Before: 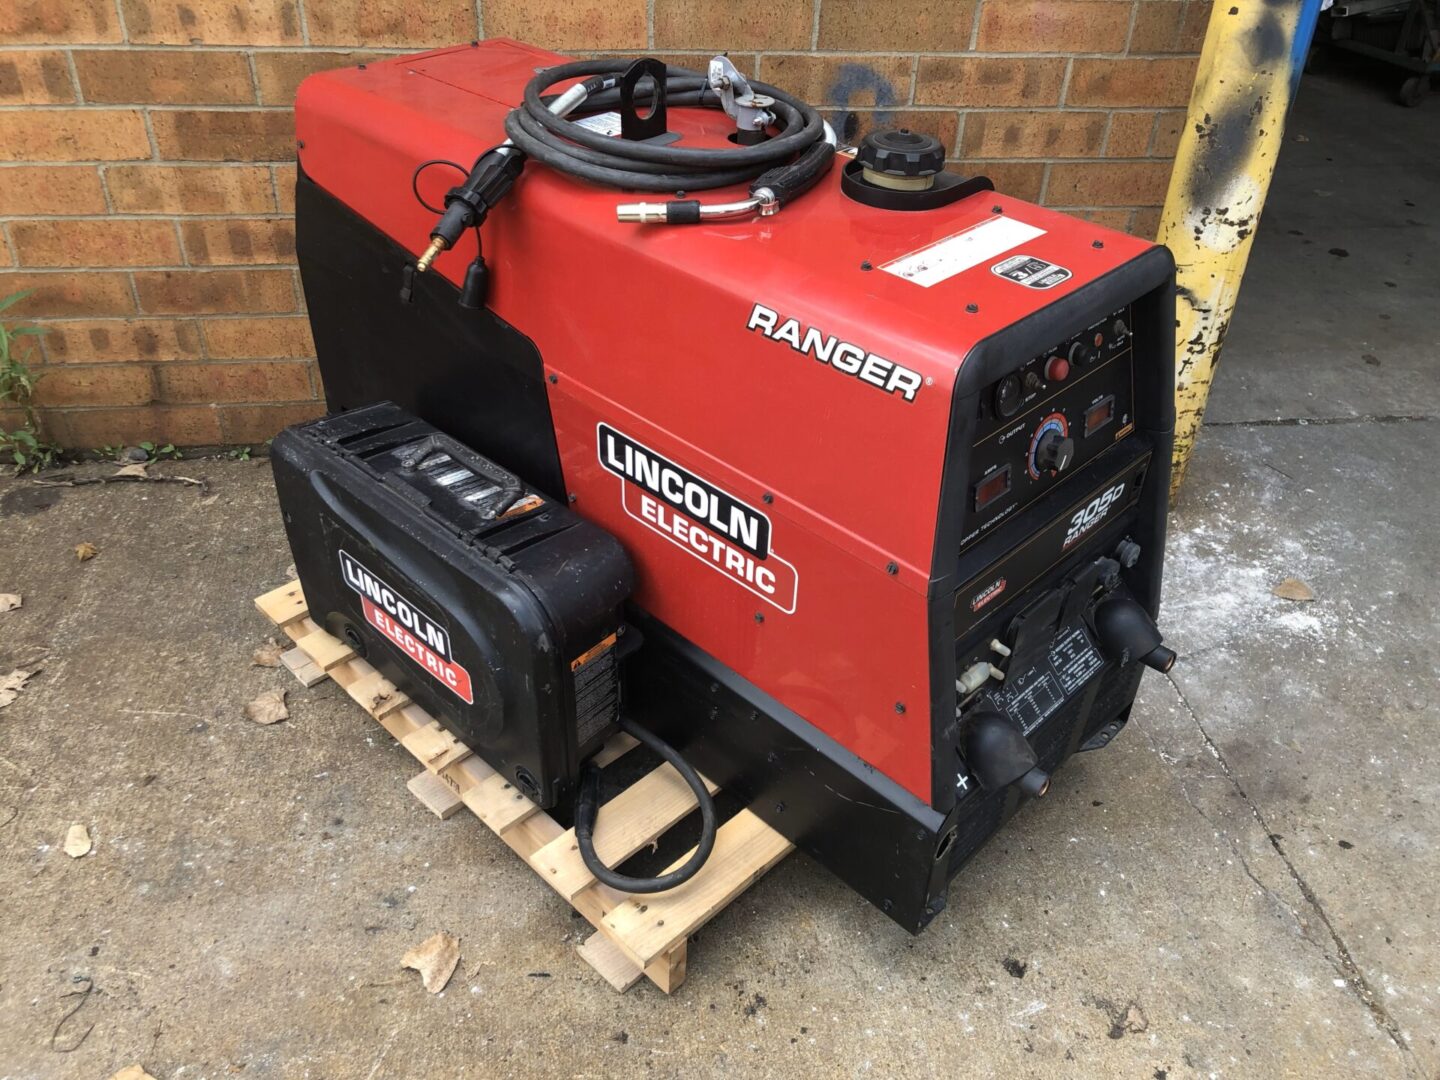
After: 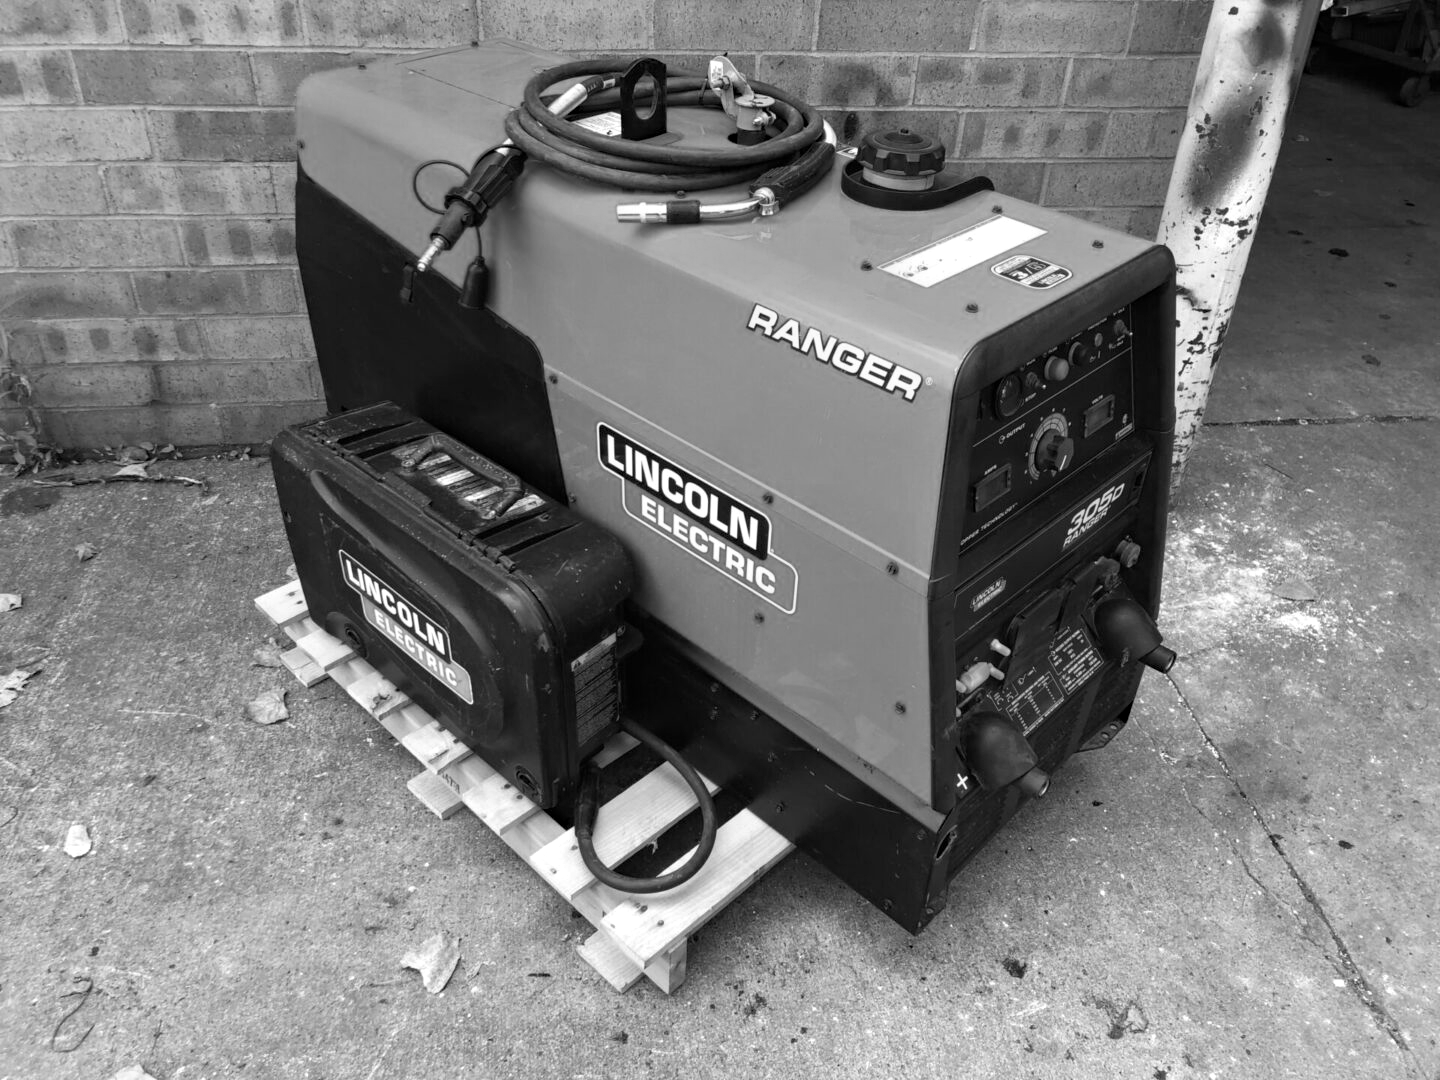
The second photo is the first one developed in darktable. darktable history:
white balance: red 1.467, blue 0.684
contrast brightness saturation: saturation -0.1
monochrome: a -71.75, b 75.82
haze removal: compatibility mode true, adaptive false
